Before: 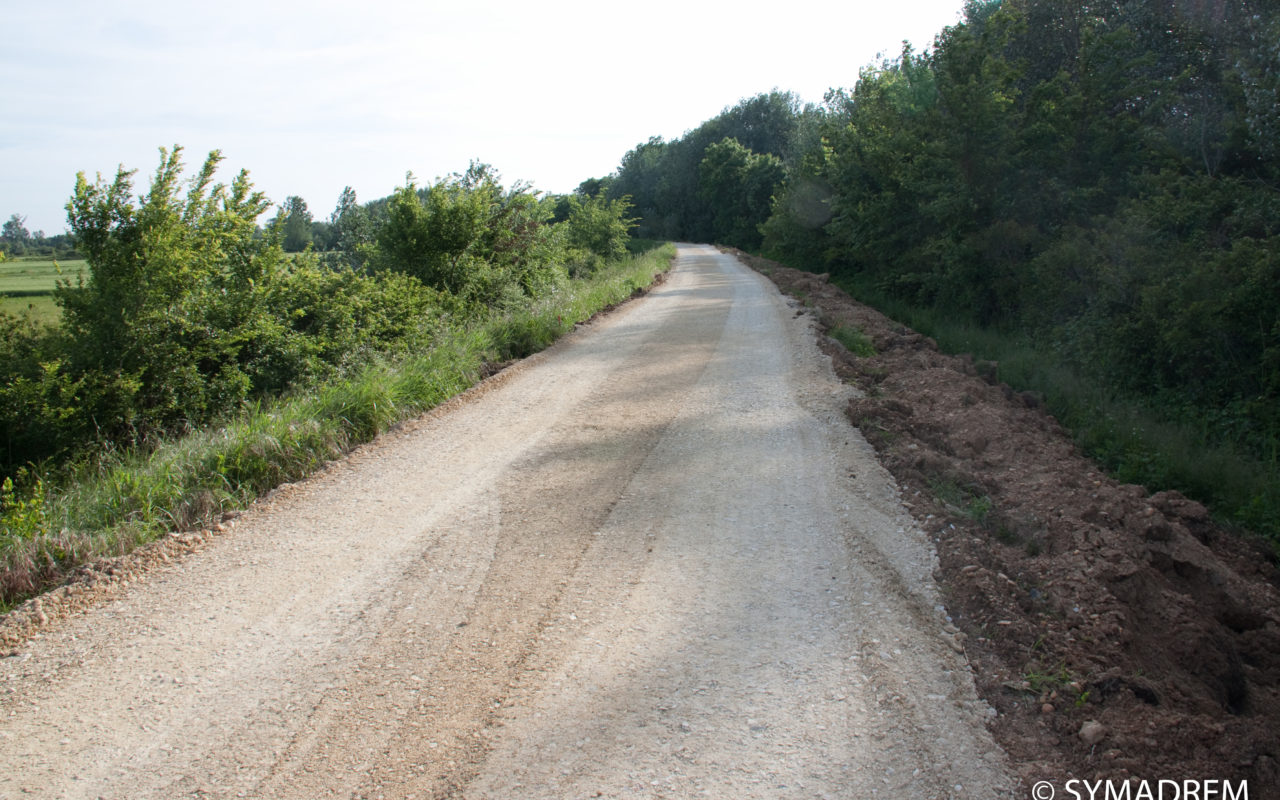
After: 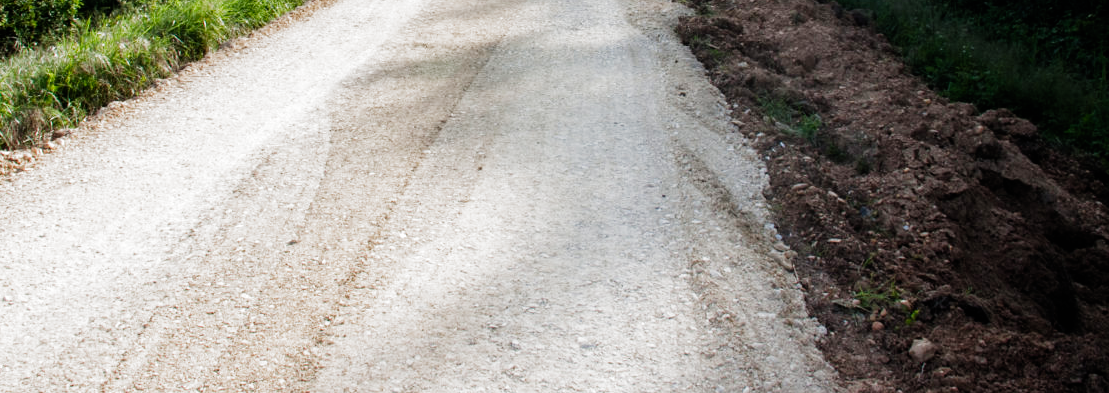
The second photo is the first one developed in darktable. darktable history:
filmic rgb: black relative exposure -6.5 EV, white relative exposure 2.42 EV, target white luminance 99.95%, hardness 5.25, latitude 0.325%, contrast 1.418, highlights saturation mix 3.02%, add noise in highlights 0.002, preserve chrominance no, color science v3 (2019), use custom middle-gray values true, contrast in highlights soft
exposure: exposure 0.359 EV, compensate highlight preservation false
crop and rotate: left 13.296%, top 47.84%, bottom 2.938%
